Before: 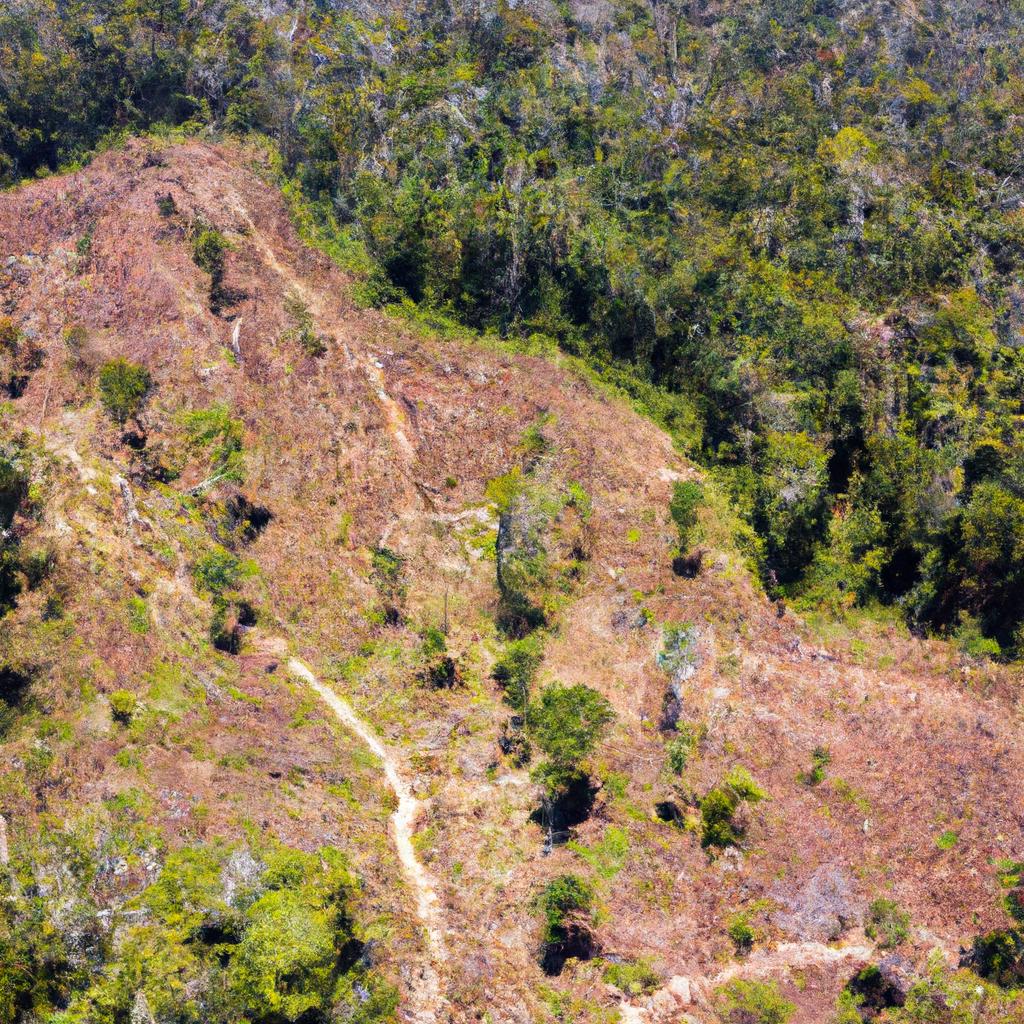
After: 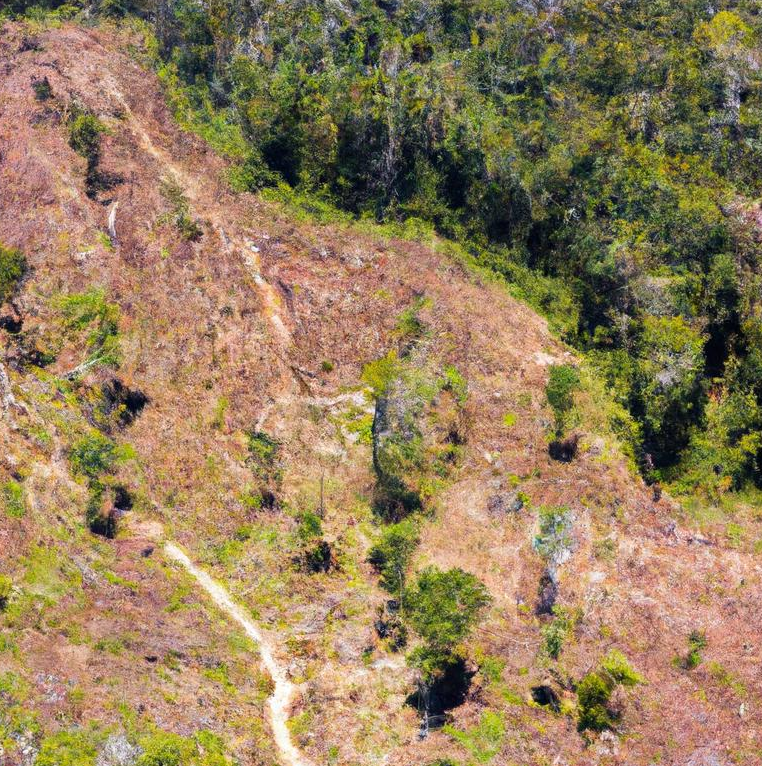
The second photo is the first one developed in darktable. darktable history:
crop and rotate: left 12.118%, top 11.392%, right 13.384%, bottom 13.801%
